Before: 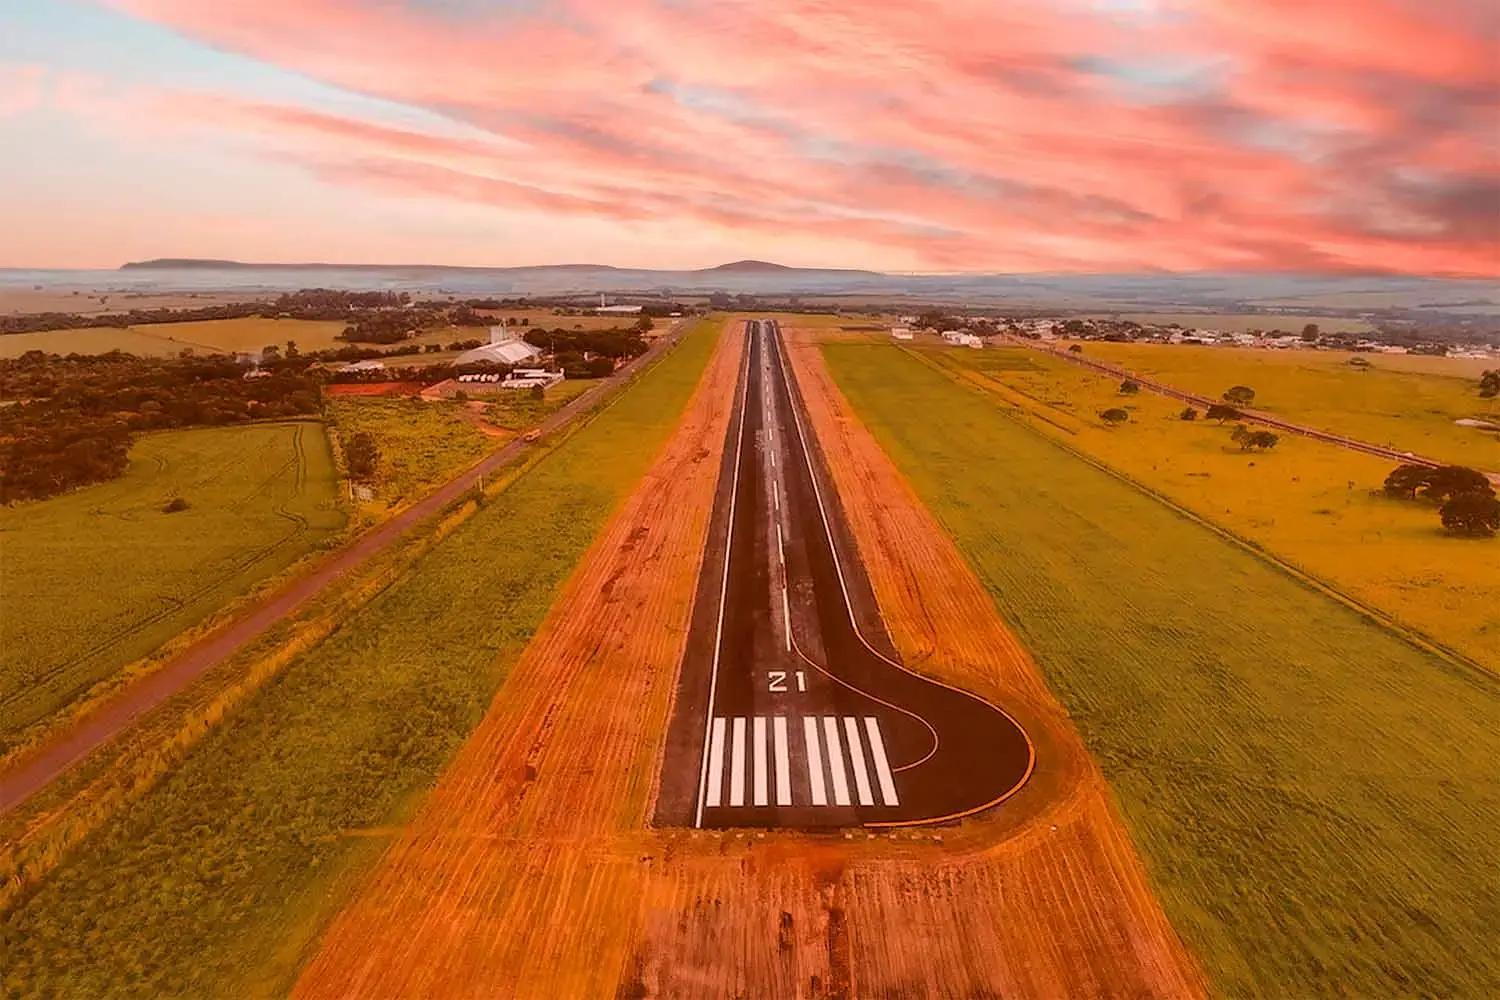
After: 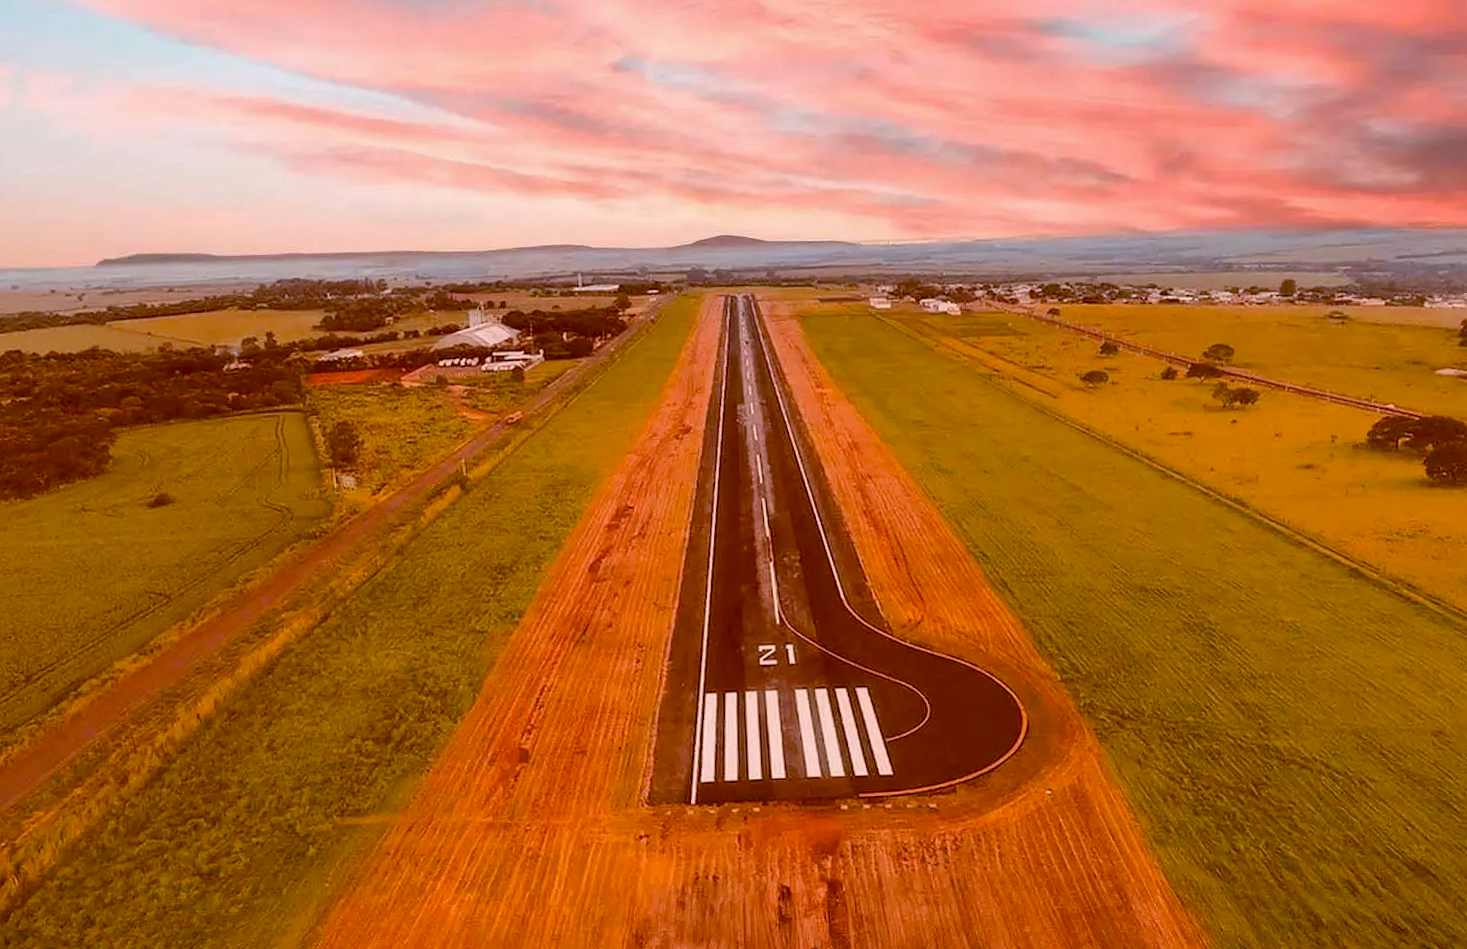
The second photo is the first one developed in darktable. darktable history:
rotate and perspective: rotation -2°, crop left 0.022, crop right 0.978, crop top 0.049, crop bottom 0.951
color balance: lift [1, 1.015, 1.004, 0.985], gamma [1, 0.958, 0.971, 1.042], gain [1, 0.956, 0.977, 1.044]
